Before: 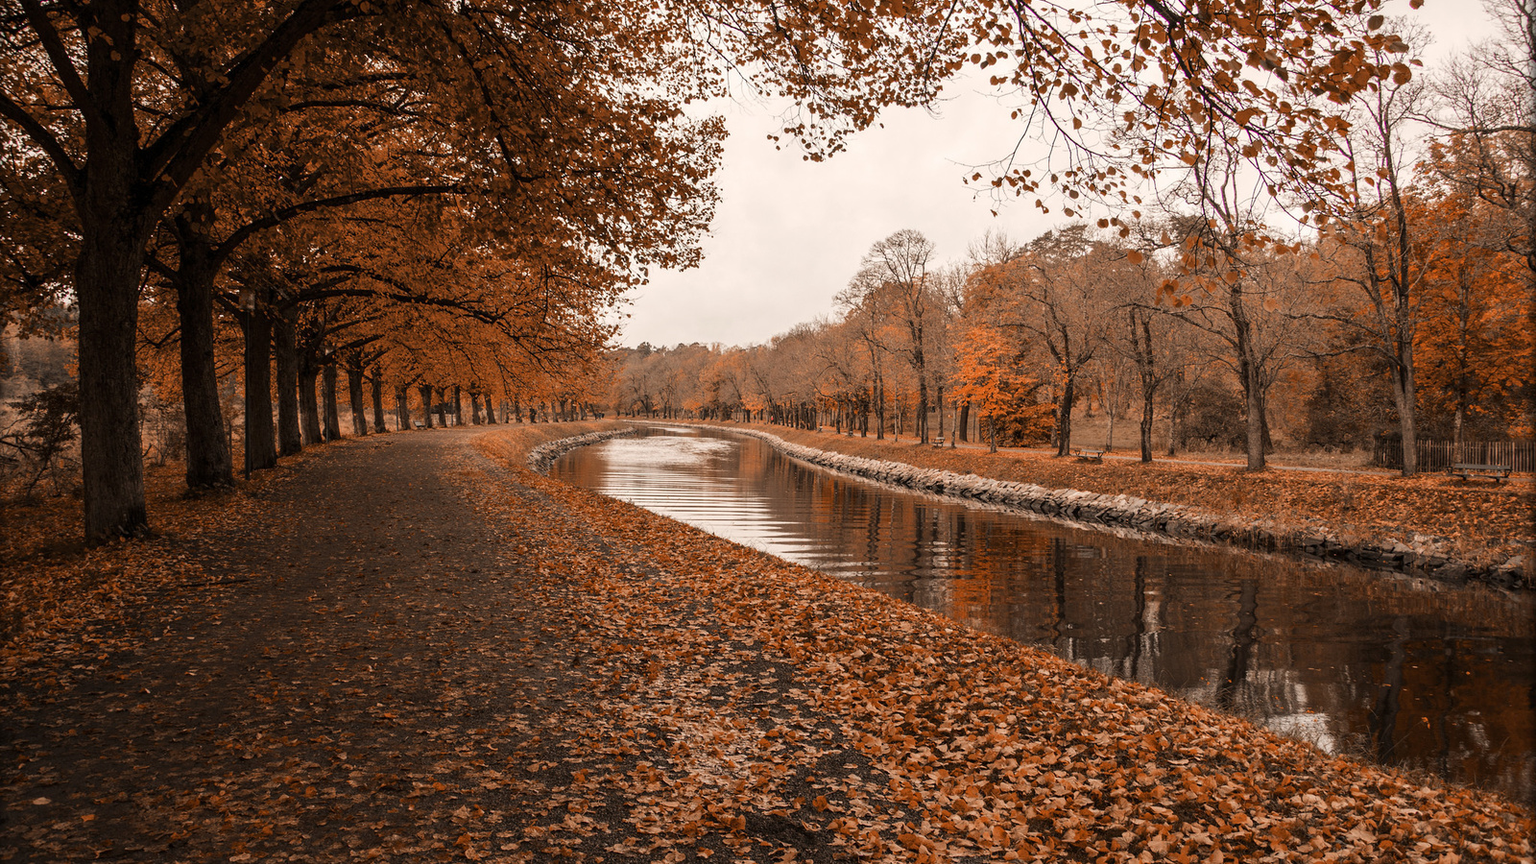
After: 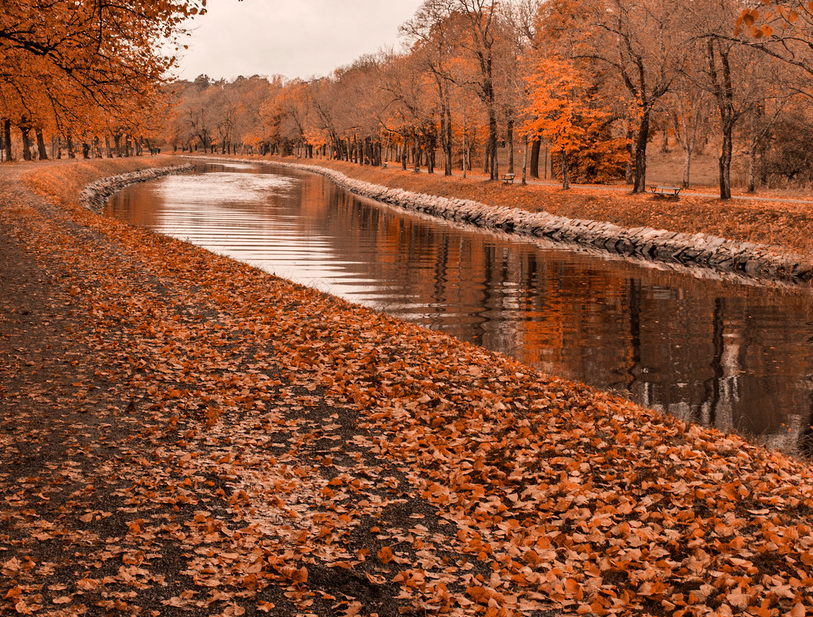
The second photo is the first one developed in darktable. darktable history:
crop and rotate: left 29.339%, top 31.378%, right 19.835%
shadows and highlights: shadows 39.73, highlights -52.16, low approximation 0.01, soften with gaussian
